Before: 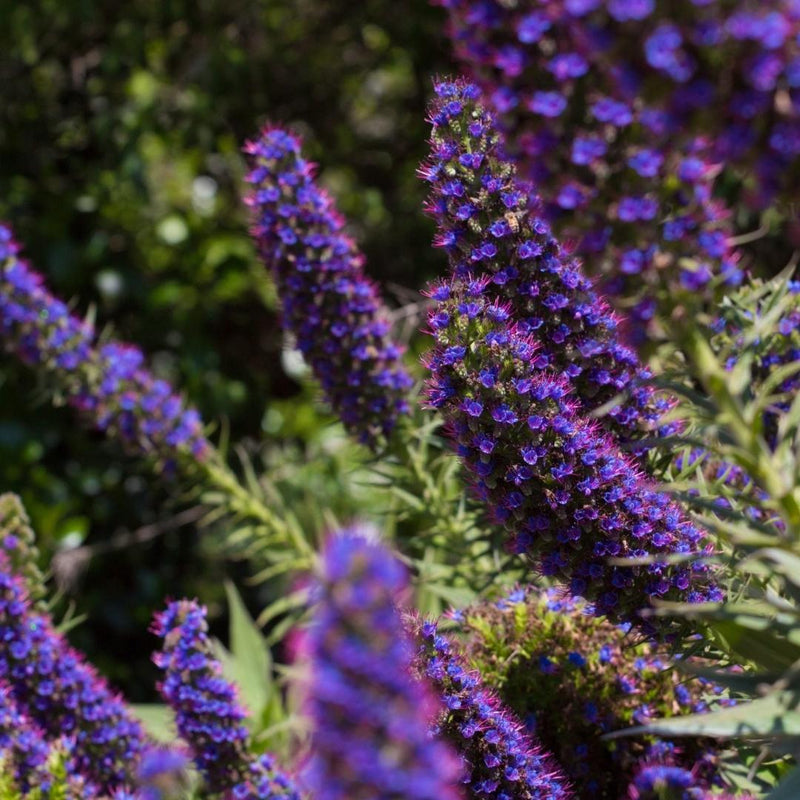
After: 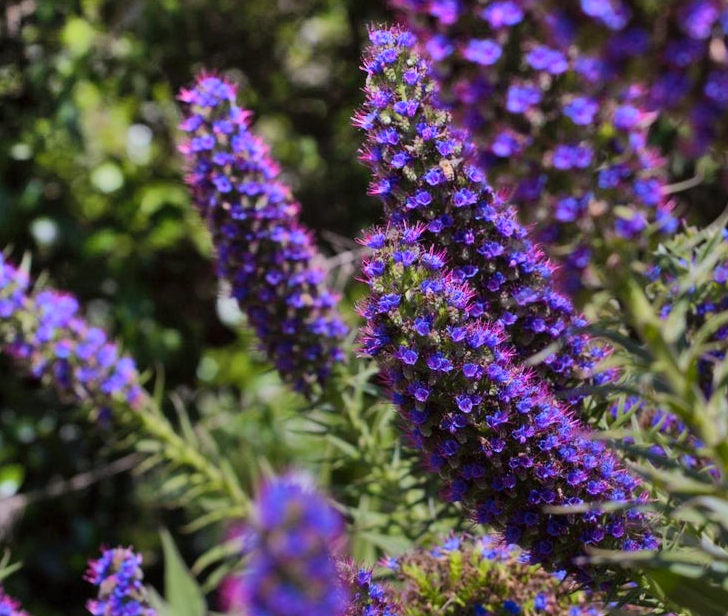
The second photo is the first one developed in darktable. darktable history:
white balance: red 0.984, blue 1.059
crop: left 8.155%, top 6.611%, bottom 15.385%
shadows and highlights: shadows 80.73, white point adjustment -9.07, highlights -61.46, soften with gaussian
